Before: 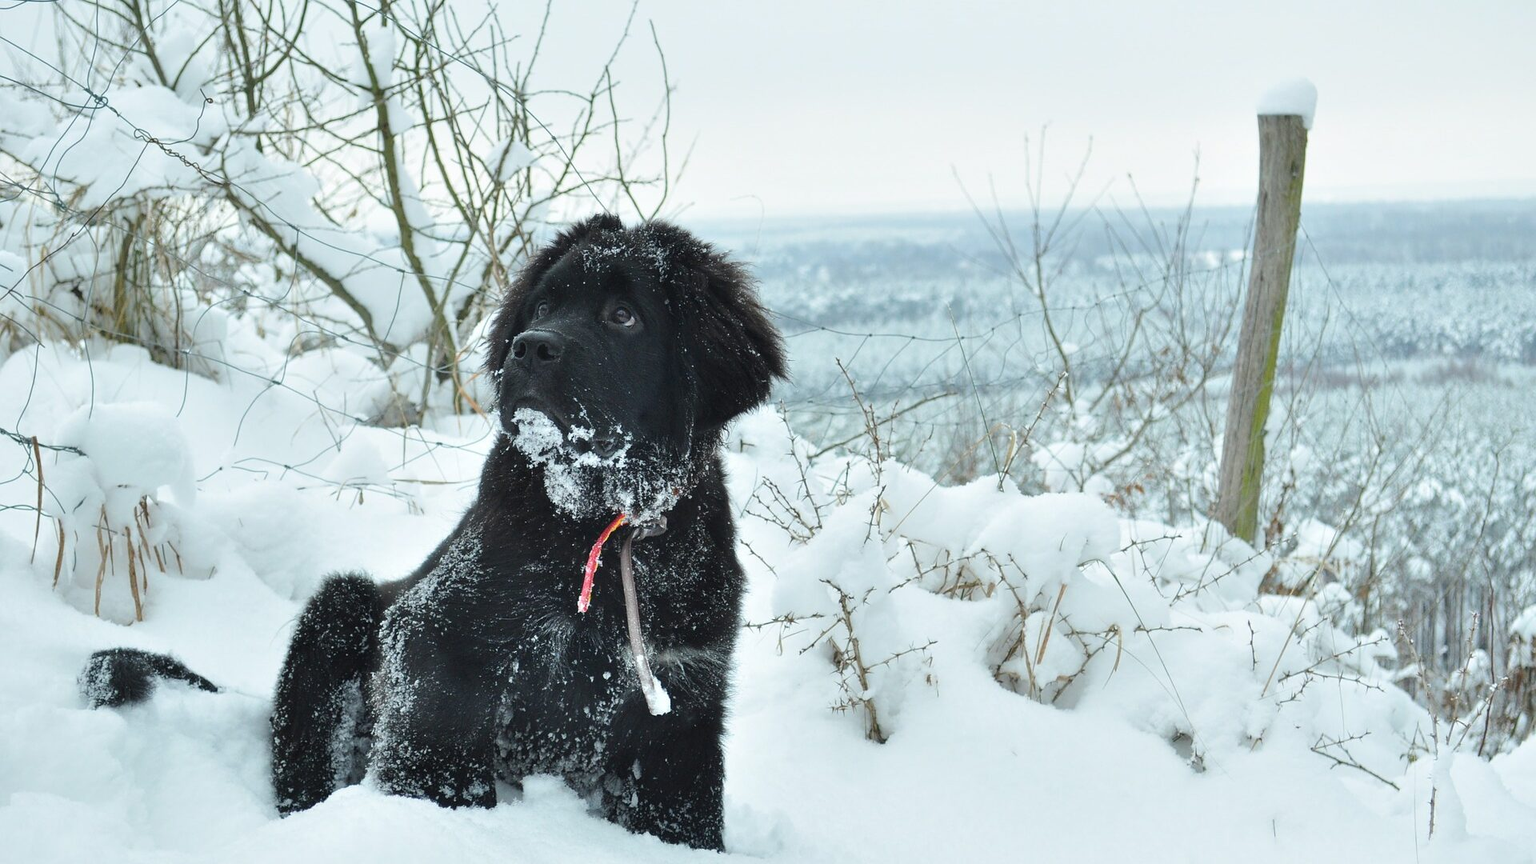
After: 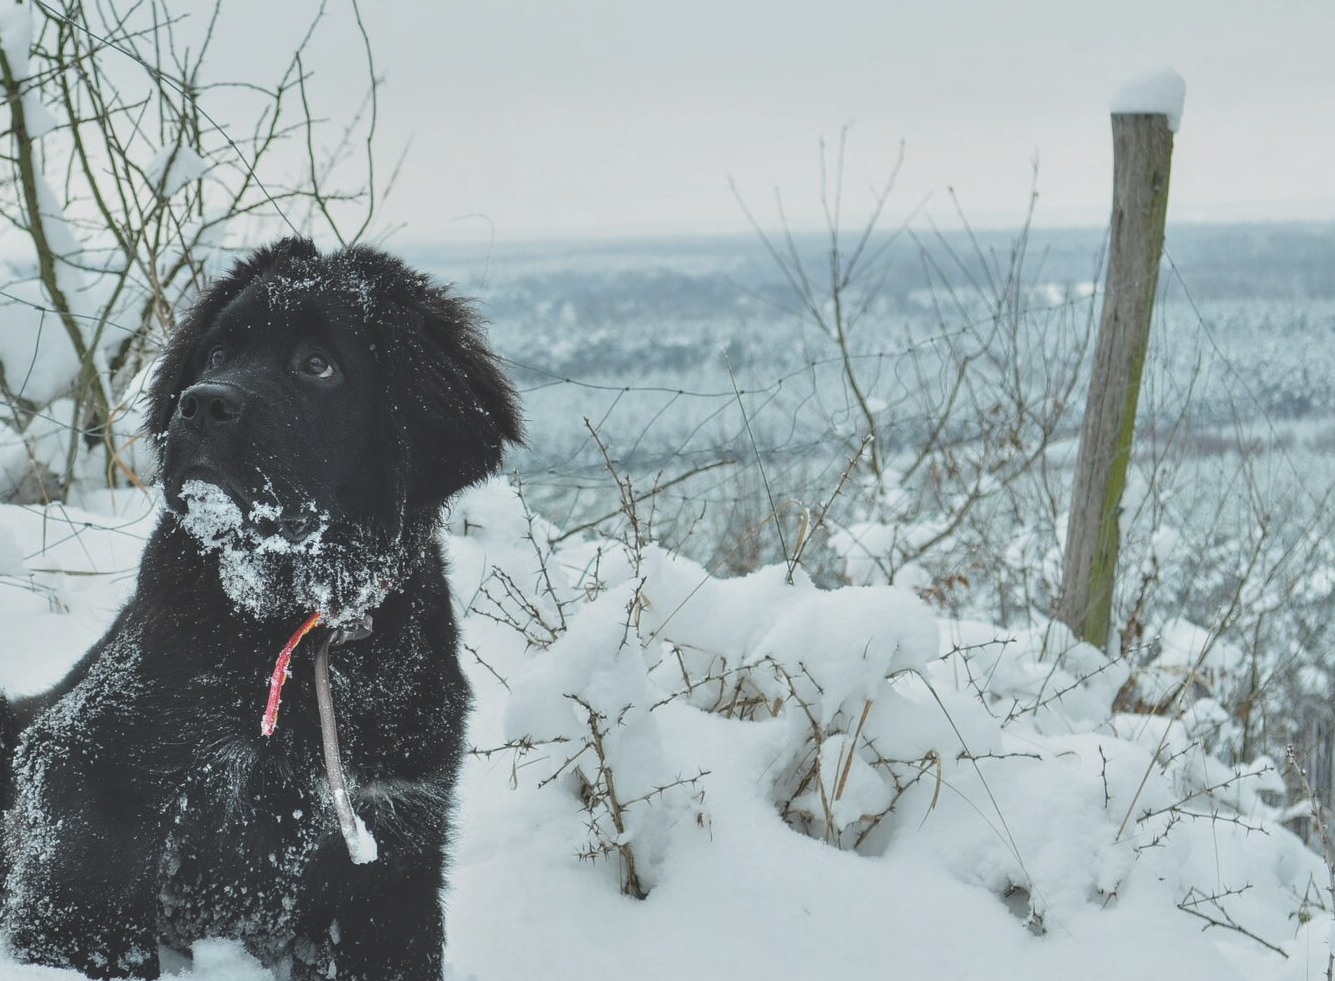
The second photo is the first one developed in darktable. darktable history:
crop and rotate: left 24.034%, top 2.838%, right 6.406%, bottom 6.299%
local contrast: detail 130%
exposure: black level correction -0.036, exposure -0.497 EV, compensate highlight preservation false
